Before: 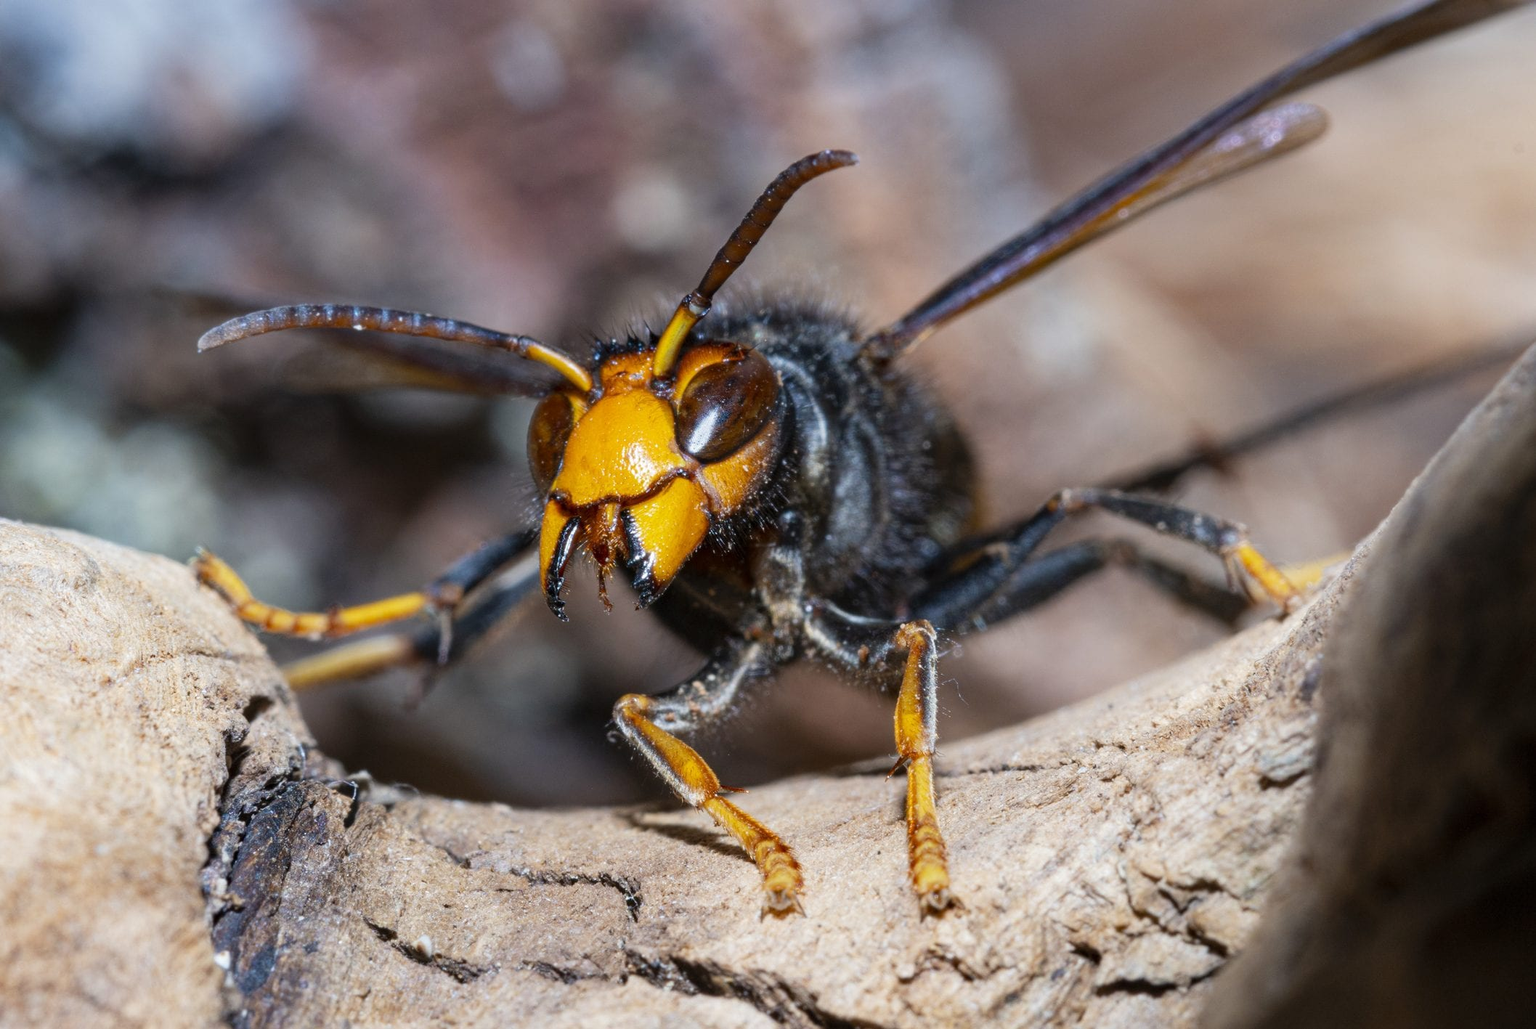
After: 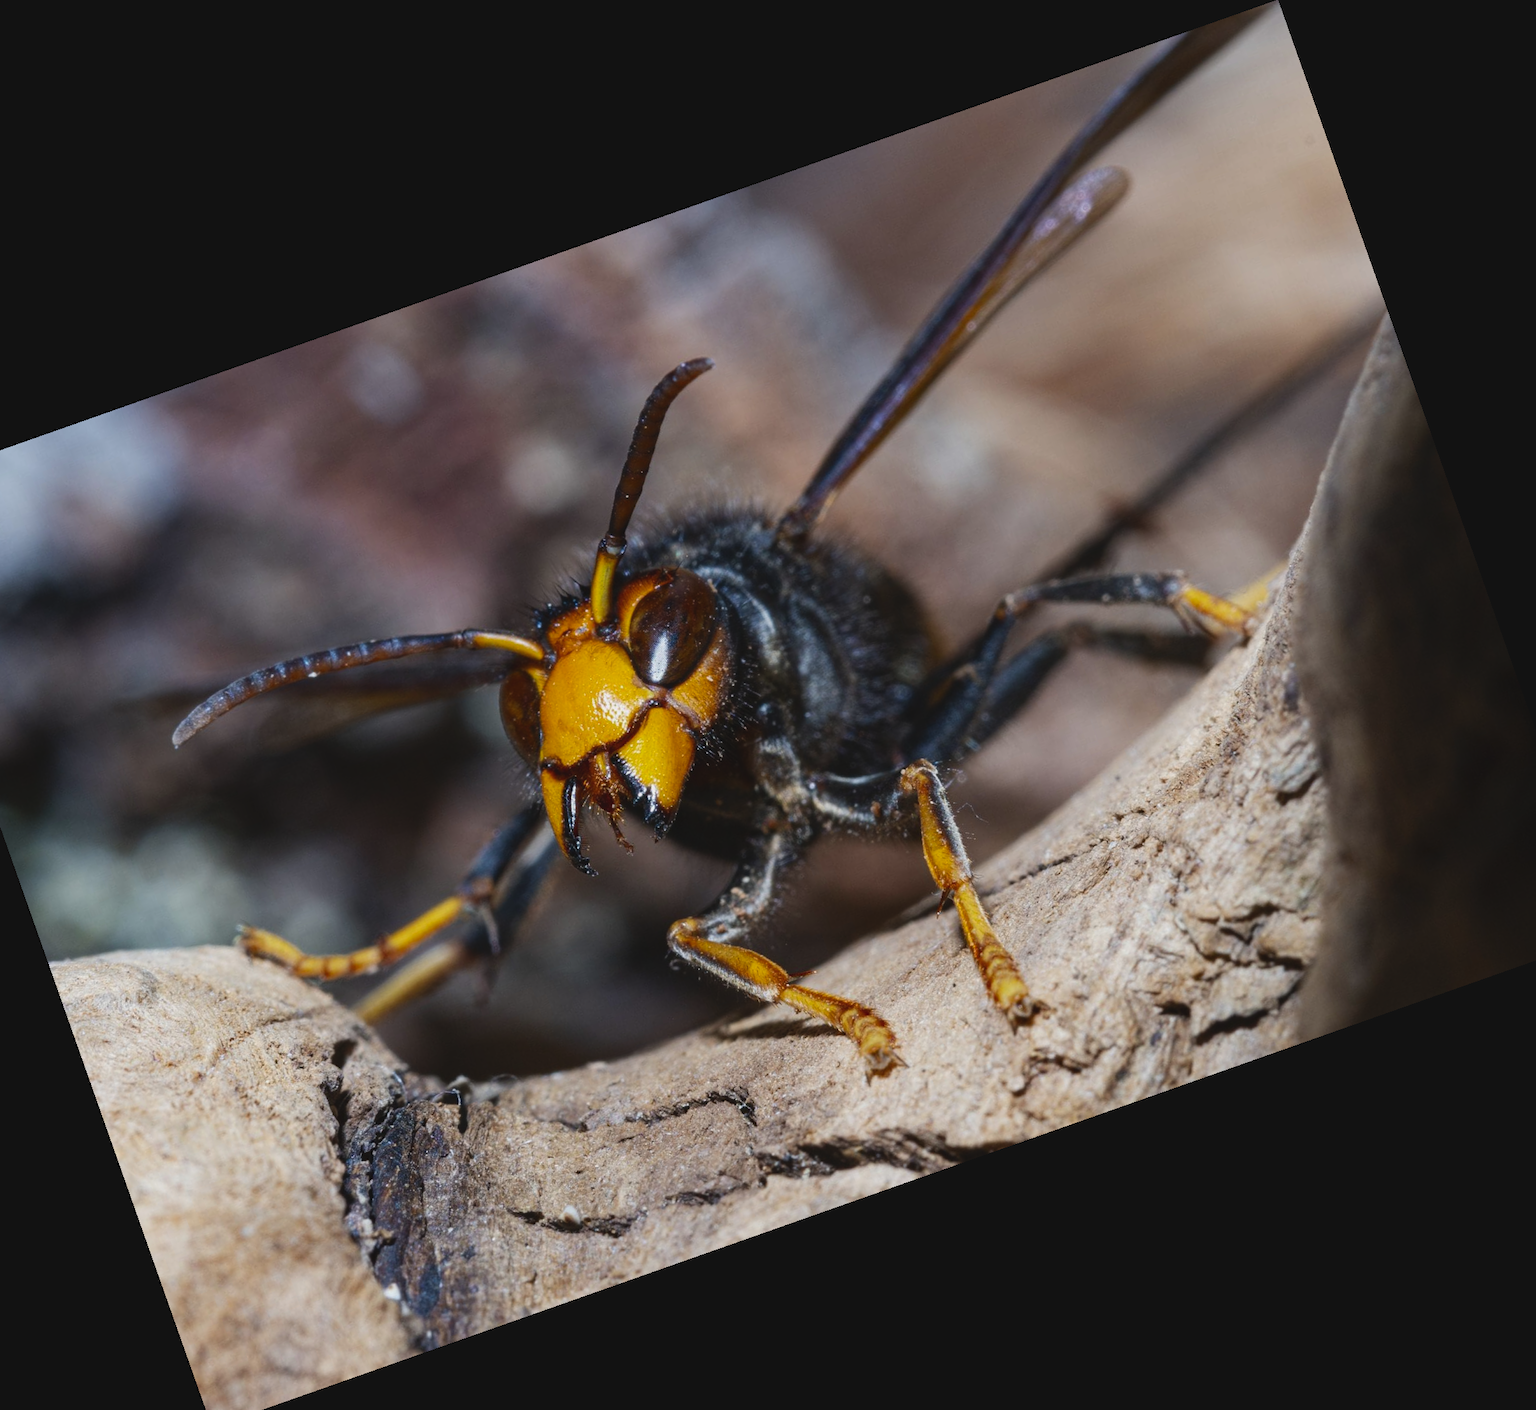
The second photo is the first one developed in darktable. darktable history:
exposure: black level correction -0.014, exposure -0.193 EV, compensate highlight preservation false
contrast brightness saturation: contrast 0.07, brightness -0.13, saturation 0.06
crop and rotate: angle 19.43°, left 6.812%, right 4.125%, bottom 1.087%
